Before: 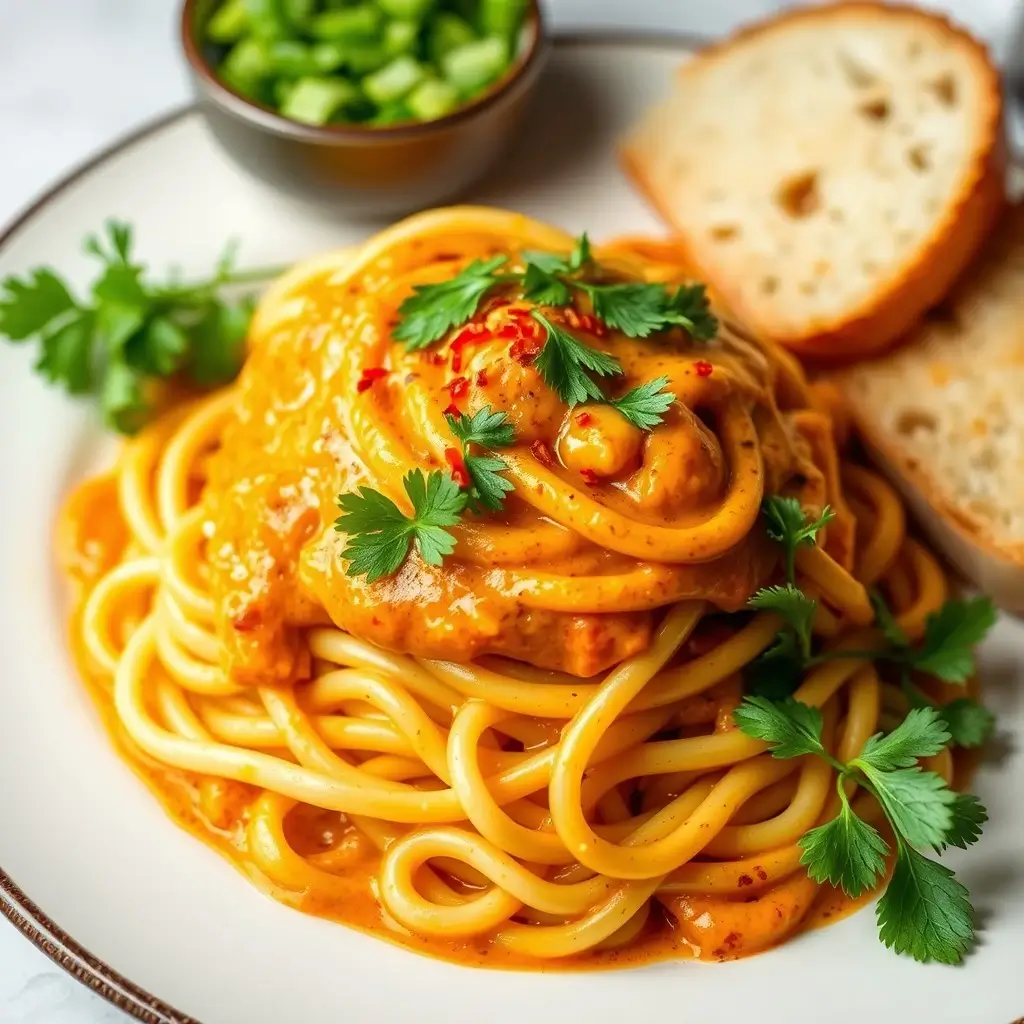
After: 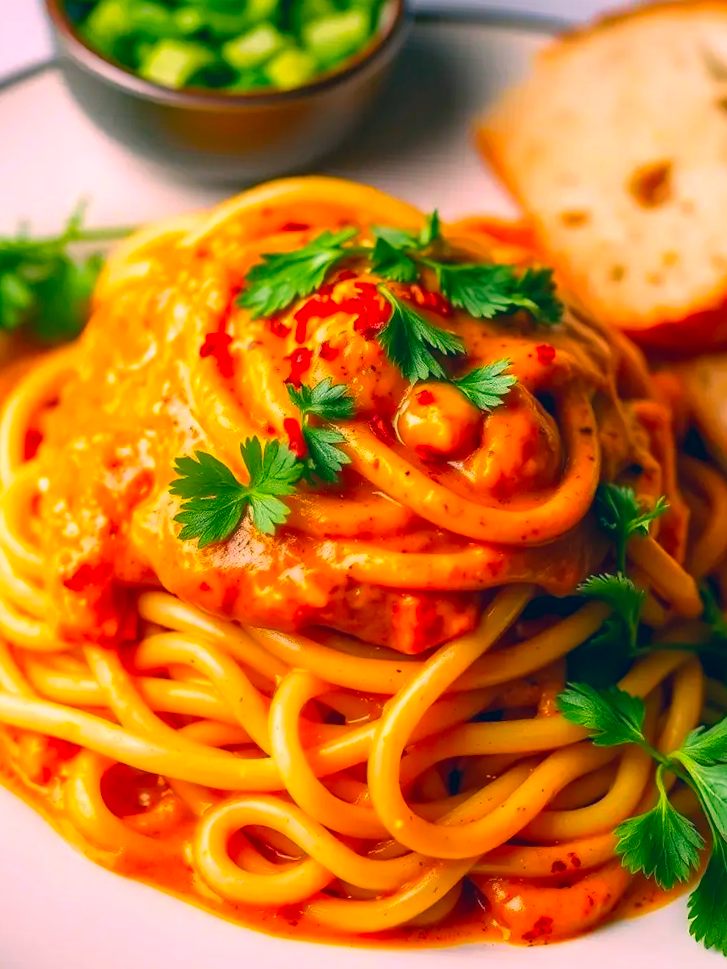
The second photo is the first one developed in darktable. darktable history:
crop and rotate: angle -3.27°, left 14.277%, top 0.028%, right 10.766%, bottom 0.028%
haze removal: compatibility mode true, adaptive false
color correction: highlights a* 17.03, highlights b* 0.205, shadows a* -15.38, shadows b* -14.56, saturation 1.5
